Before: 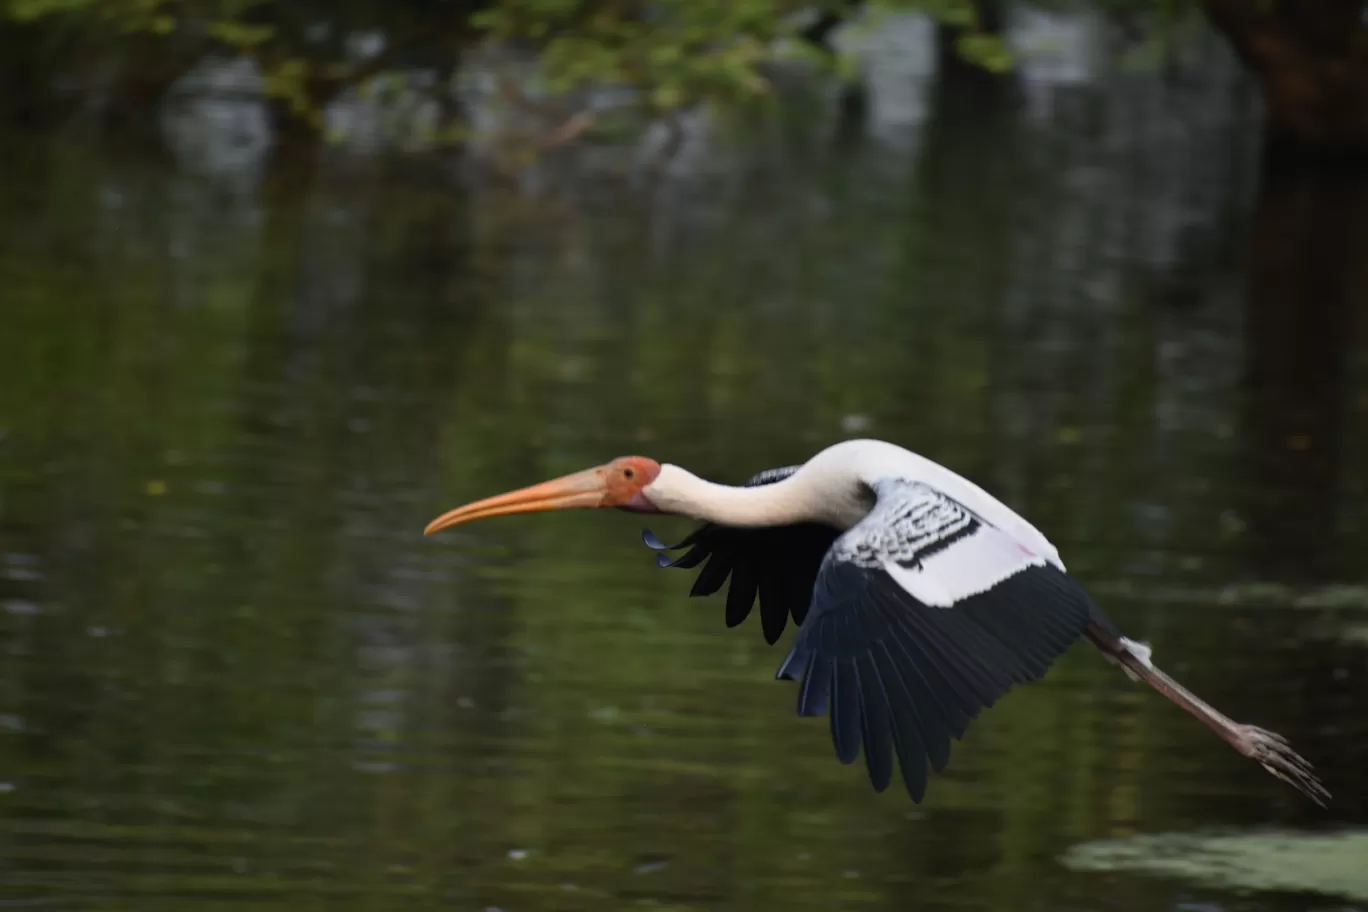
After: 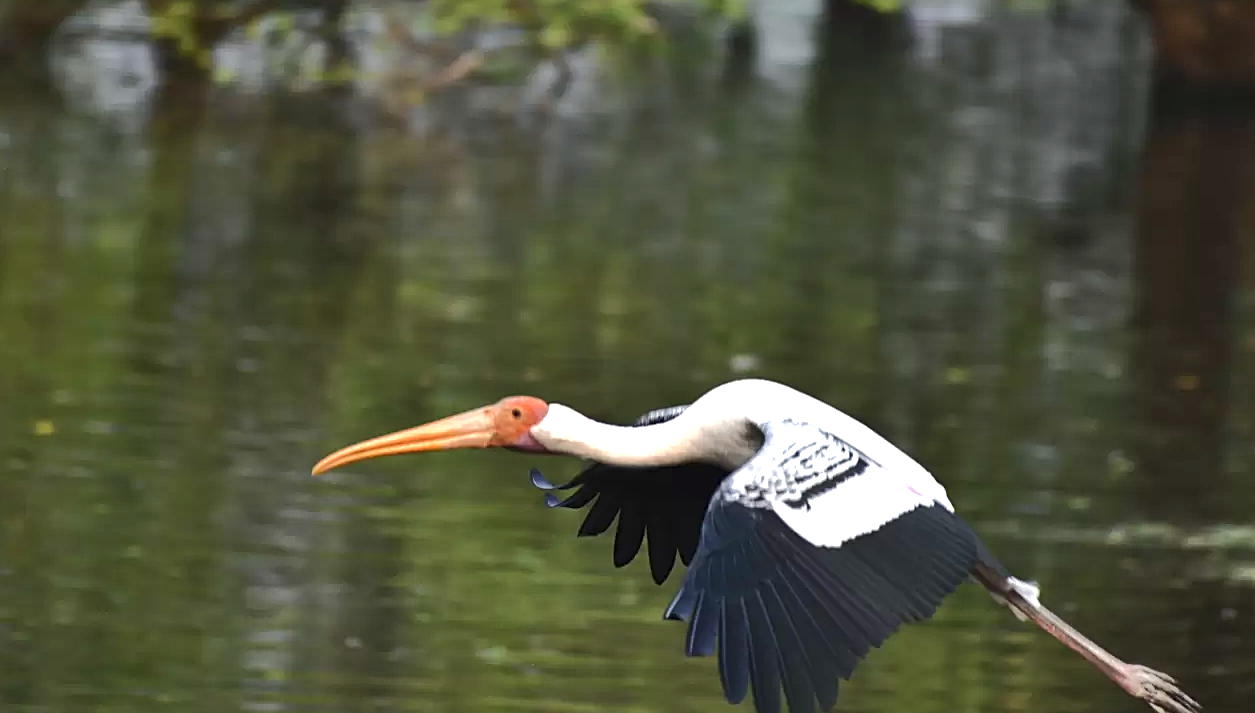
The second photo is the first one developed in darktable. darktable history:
shadows and highlights: white point adjustment 0.05, soften with gaussian
crop: left 8.2%, top 6.602%, bottom 15.199%
exposure: black level correction 0, exposure 1.099 EV, compensate highlight preservation false
tone curve: curves: ch0 [(0, 0) (0.003, 0.01) (0.011, 0.014) (0.025, 0.029) (0.044, 0.051) (0.069, 0.072) (0.1, 0.097) (0.136, 0.123) (0.177, 0.16) (0.224, 0.2) (0.277, 0.248) (0.335, 0.305) (0.399, 0.37) (0.468, 0.454) (0.543, 0.534) (0.623, 0.609) (0.709, 0.681) (0.801, 0.752) (0.898, 0.841) (1, 1)], color space Lab, independent channels, preserve colors none
sharpen: amount 0.497
